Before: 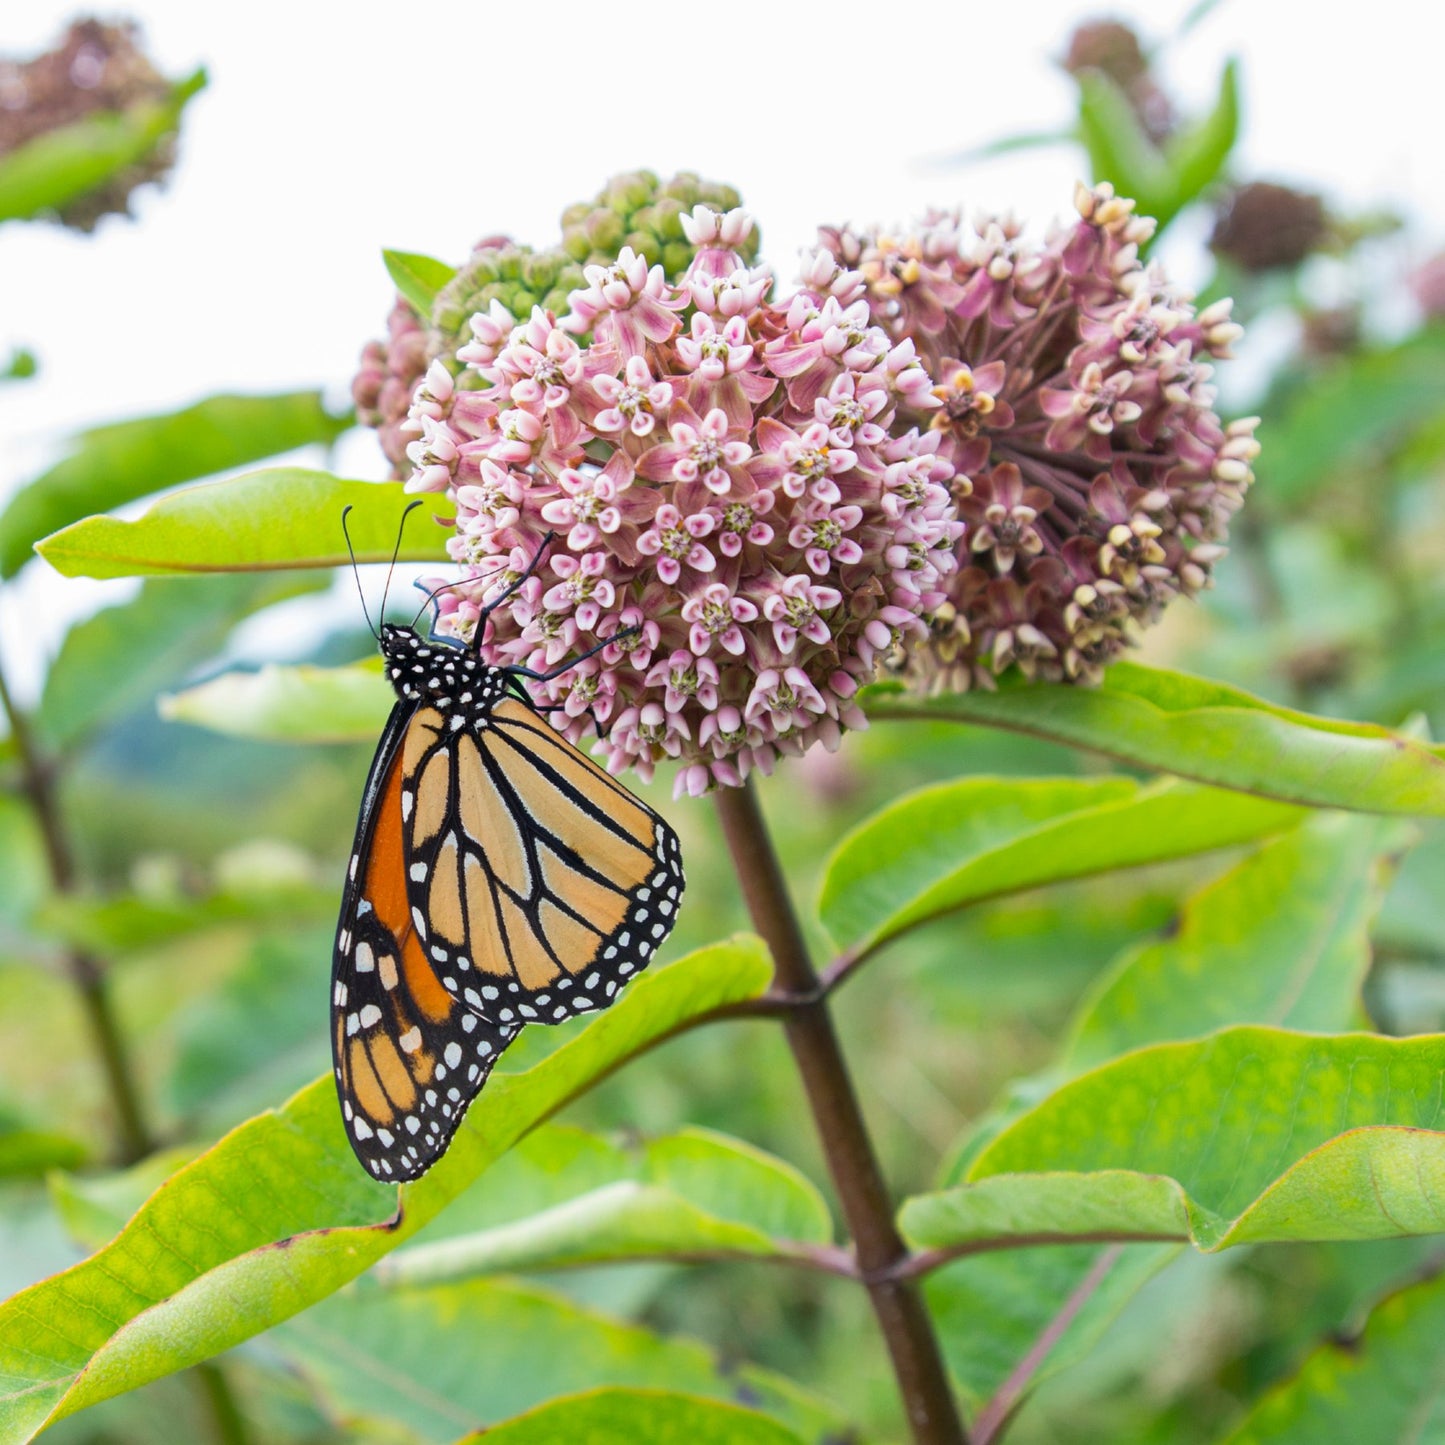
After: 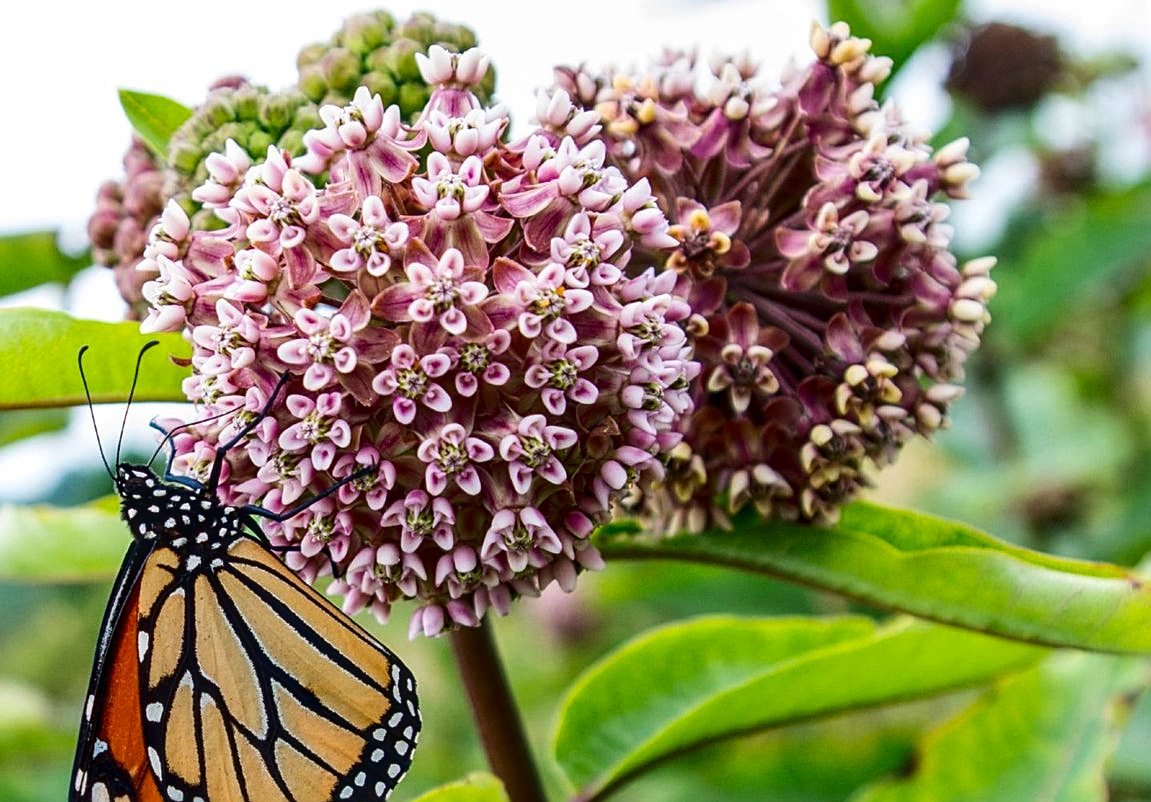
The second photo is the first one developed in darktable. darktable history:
sharpen: on, module defaults
local contrast: on, module defaults
crop: left 18.328%, top 11.082%, right 1.965%, bottom 33.409%
contrast brightness saturation: contrast 0.188, brightness -0.222, saturation 0.12
